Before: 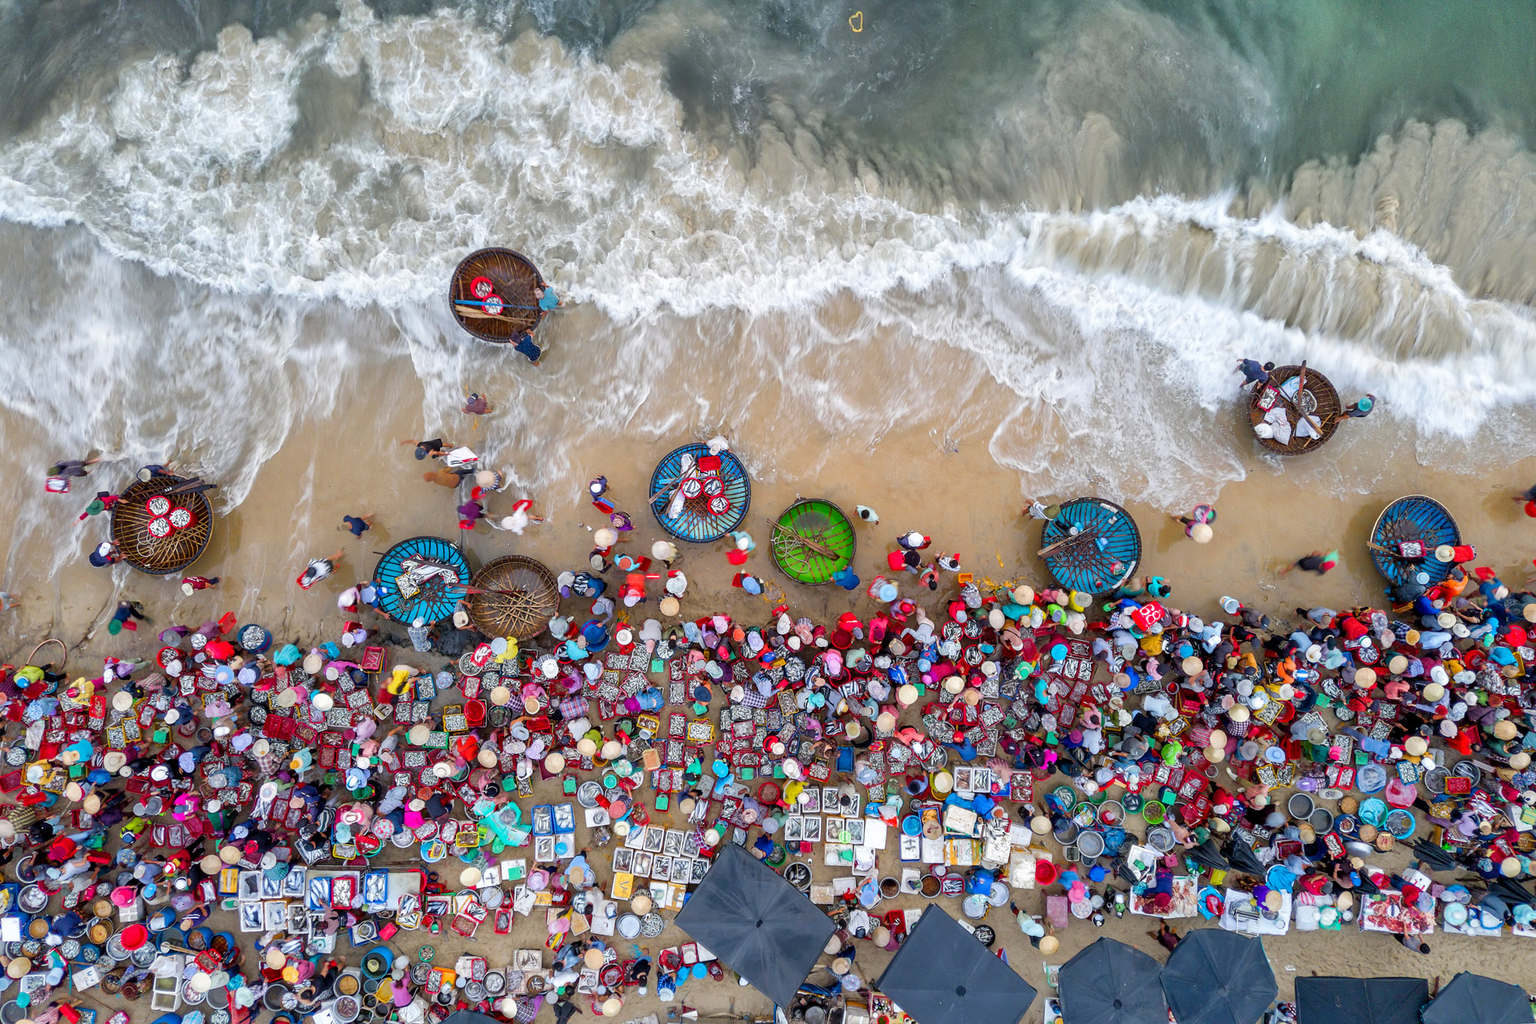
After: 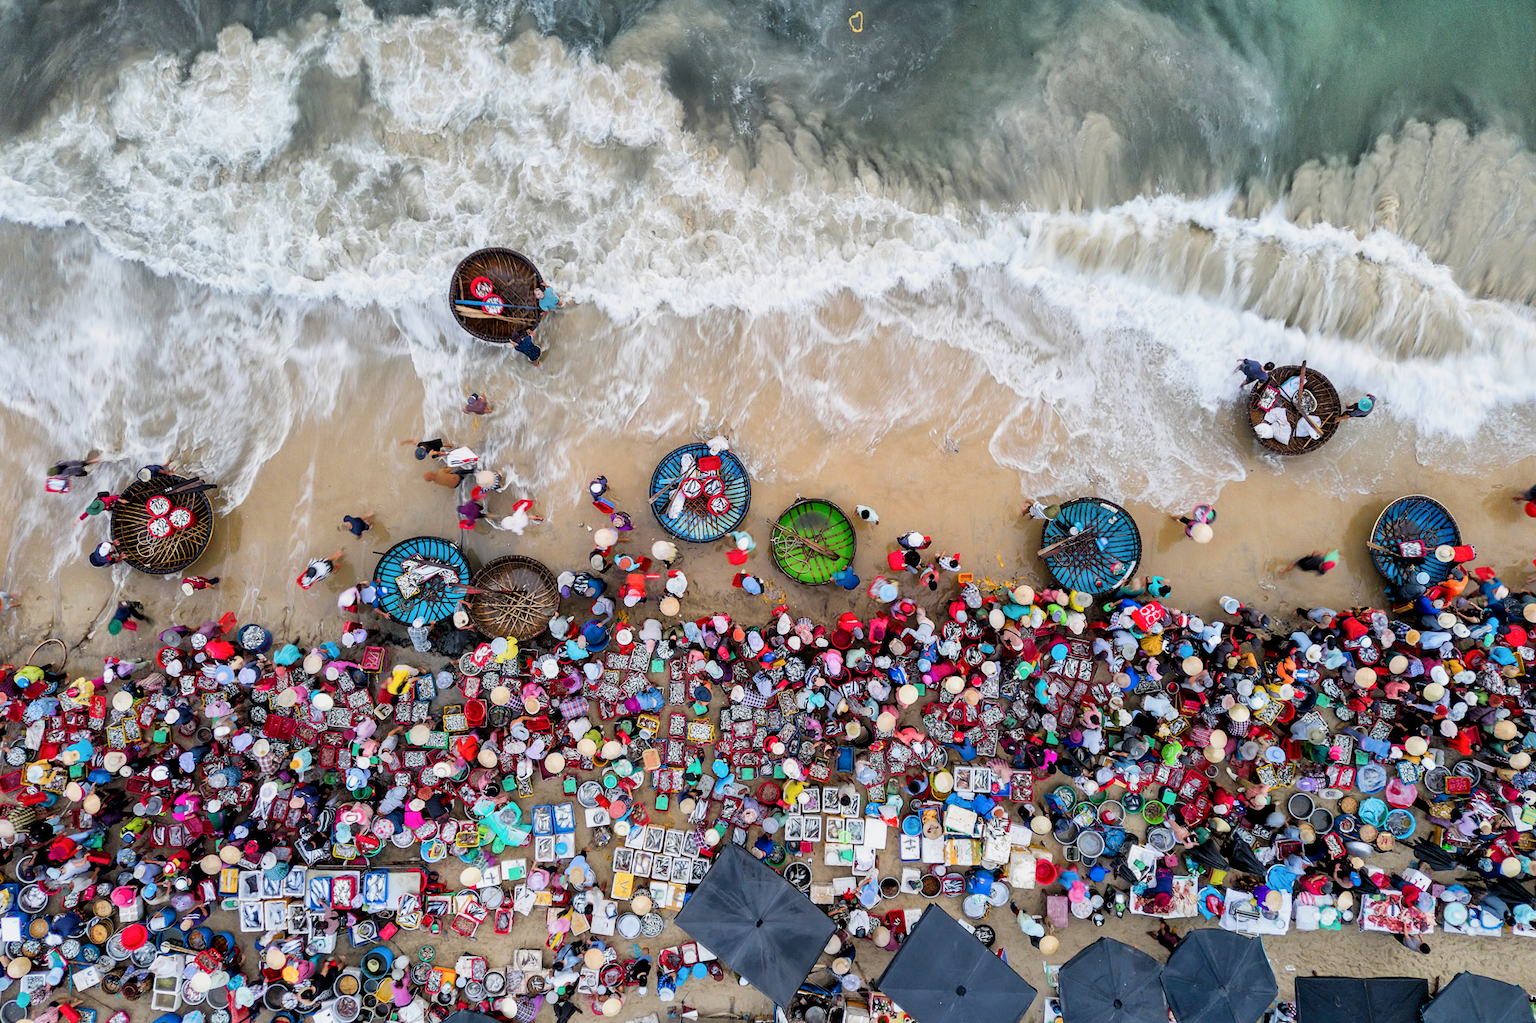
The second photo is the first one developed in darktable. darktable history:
filmic rgb: middle gray luminance 10.18%, black relative exposure -8.62 EV, white relative exposure 3.3 EV, target black luminance 0%, hardness 5.2, latitude 44.69%, contrast 1.313, highlights saturation mix 3.84%, shadows ↔ highlights balance 24.74%
